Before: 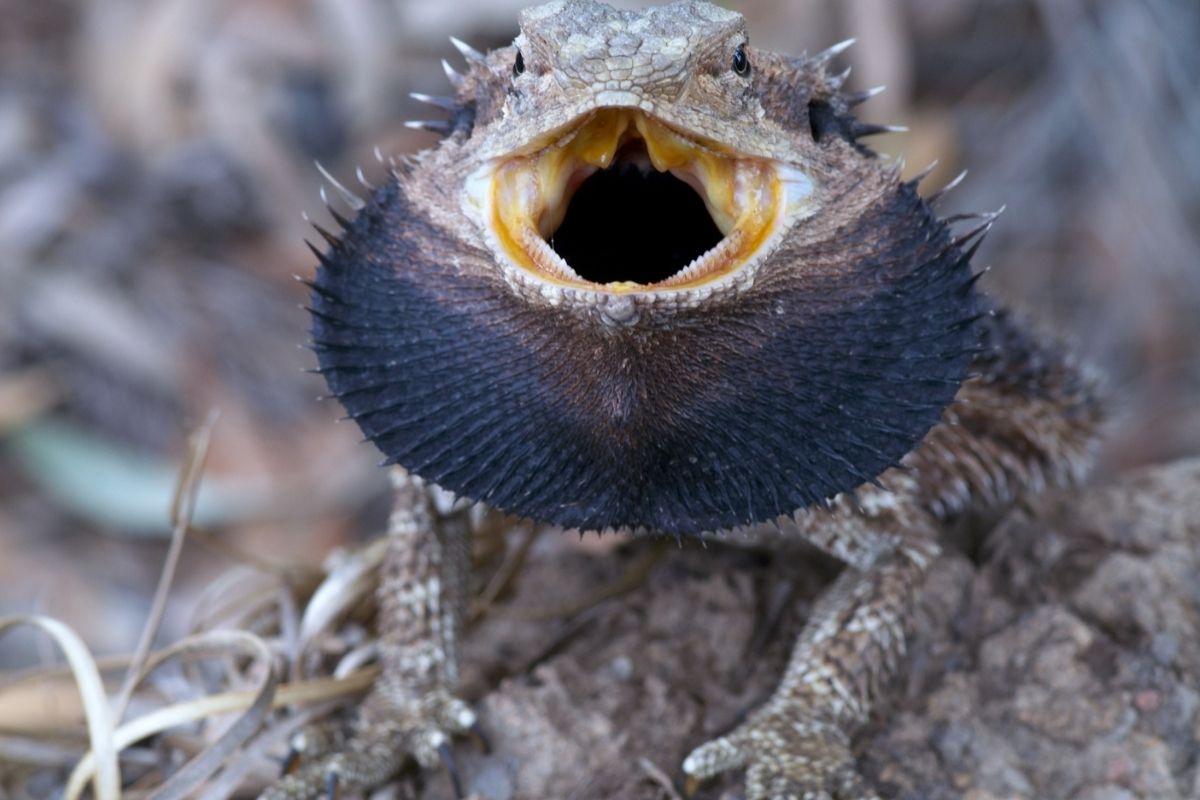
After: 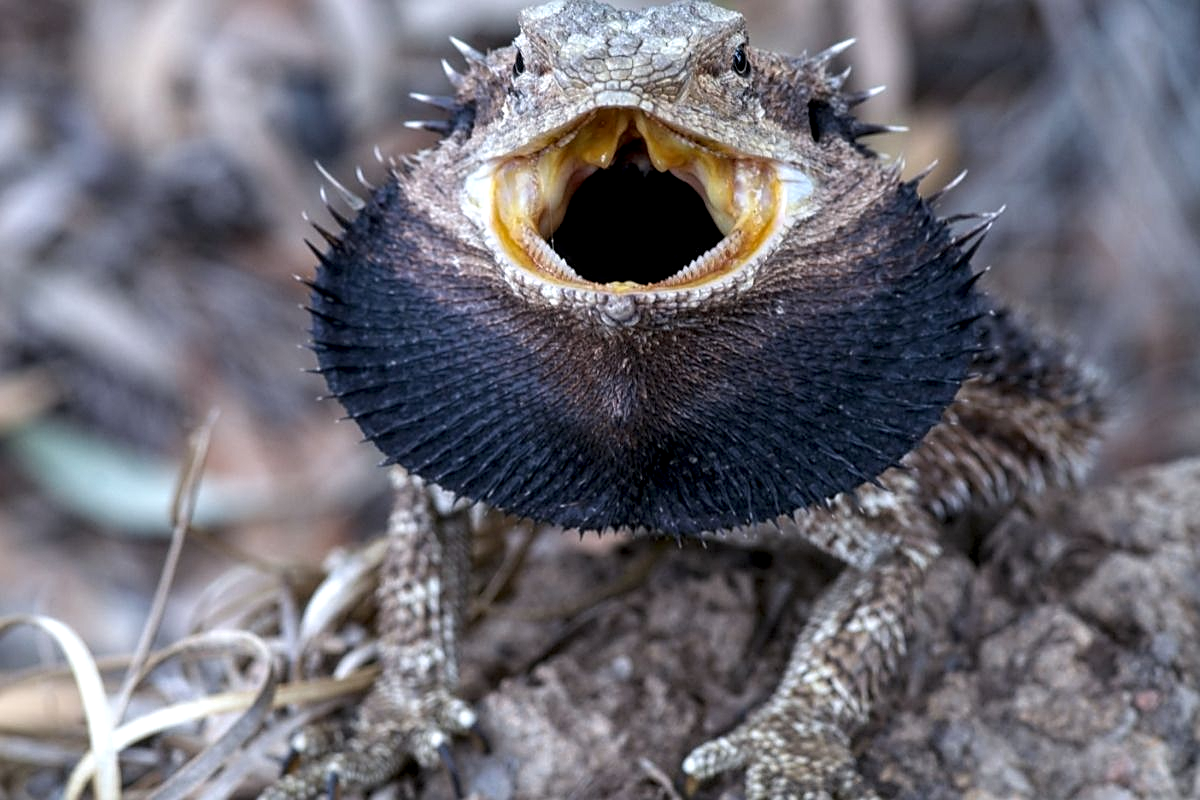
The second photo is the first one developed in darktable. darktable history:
local contrast: detail 150%
sharpen: on, module defaults
